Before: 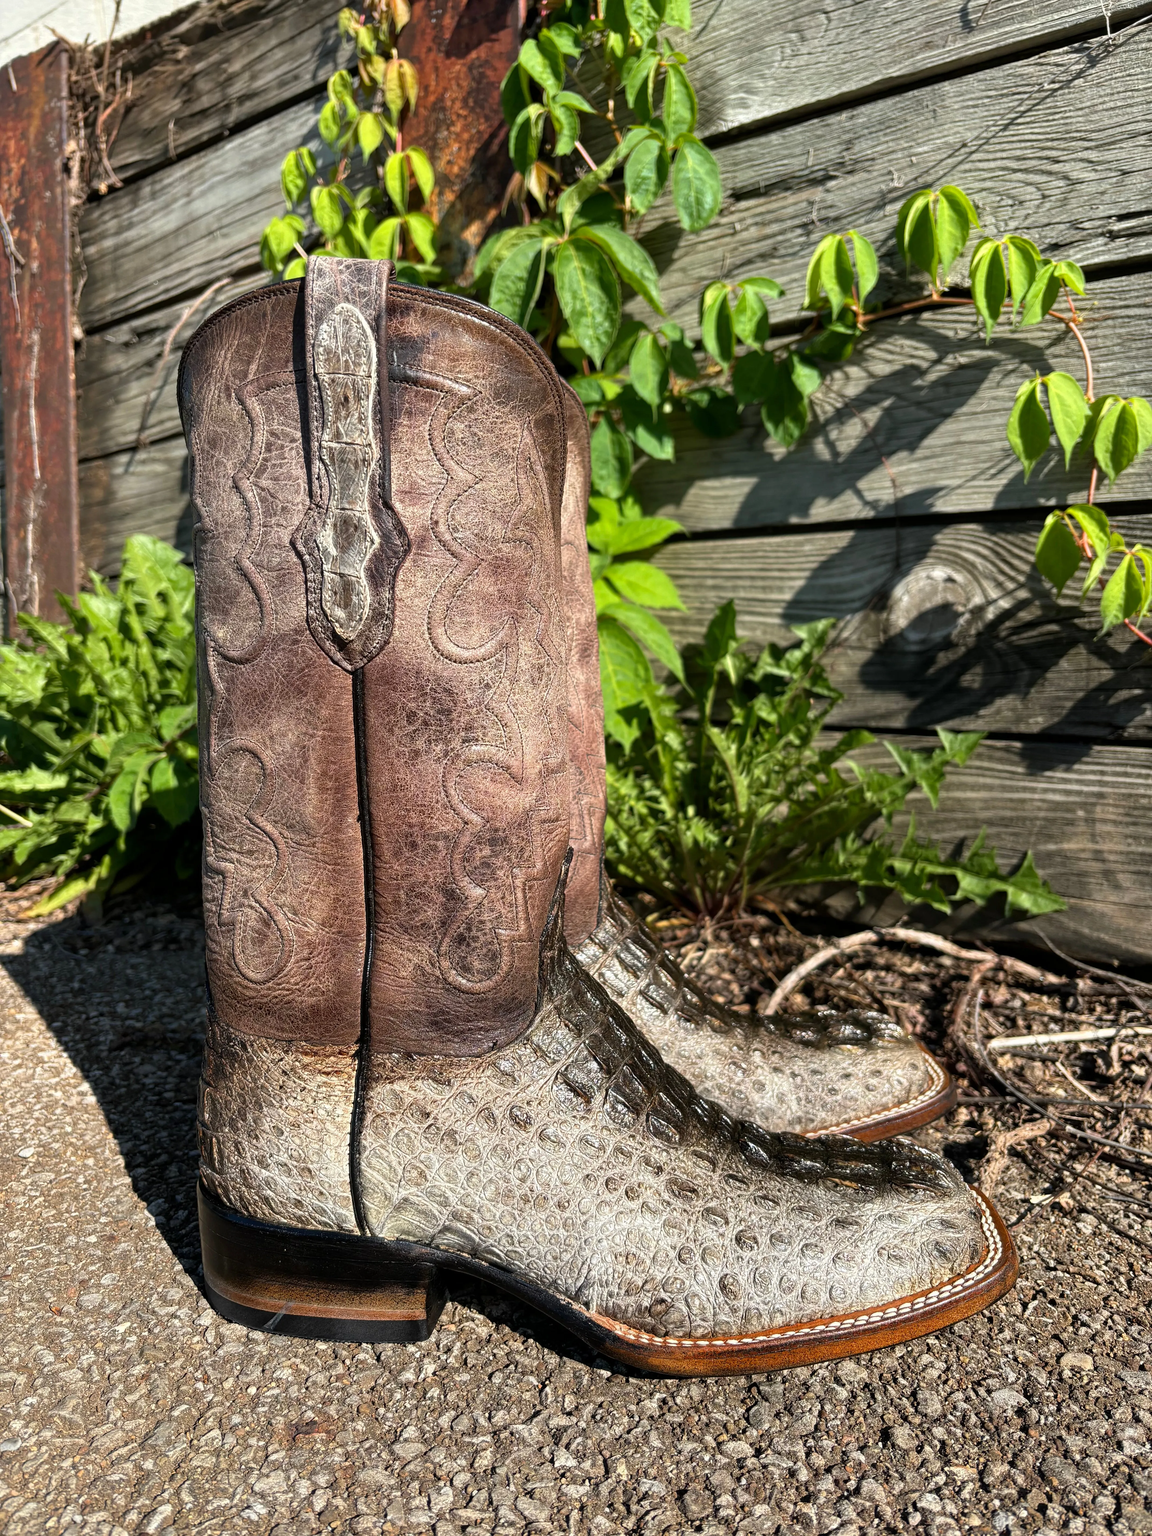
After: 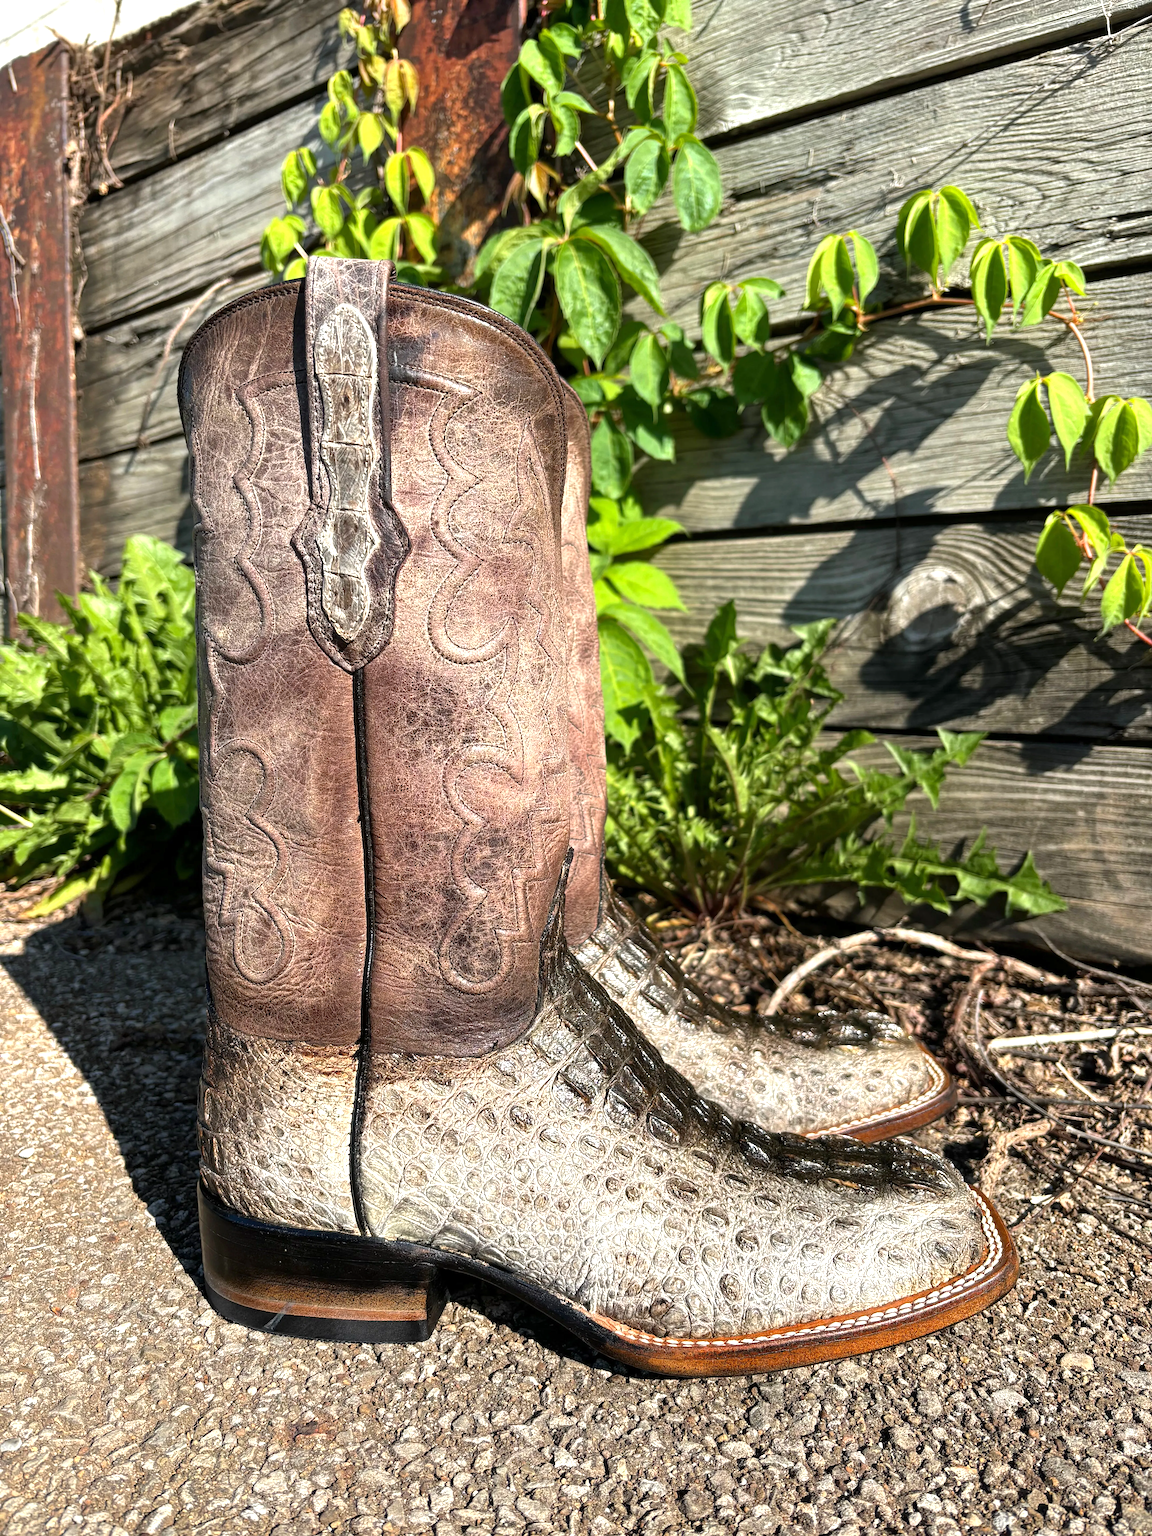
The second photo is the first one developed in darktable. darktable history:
exposure: exposure 0.504 EV, compensate highlight preservation false
